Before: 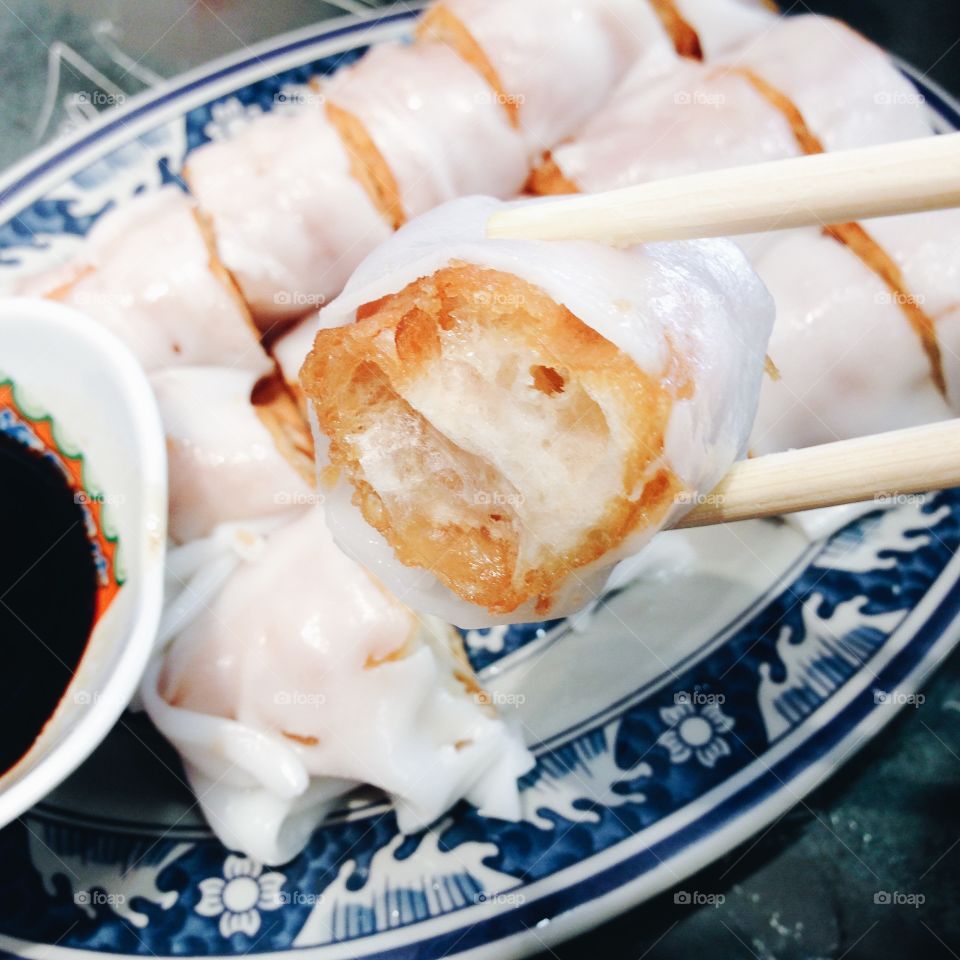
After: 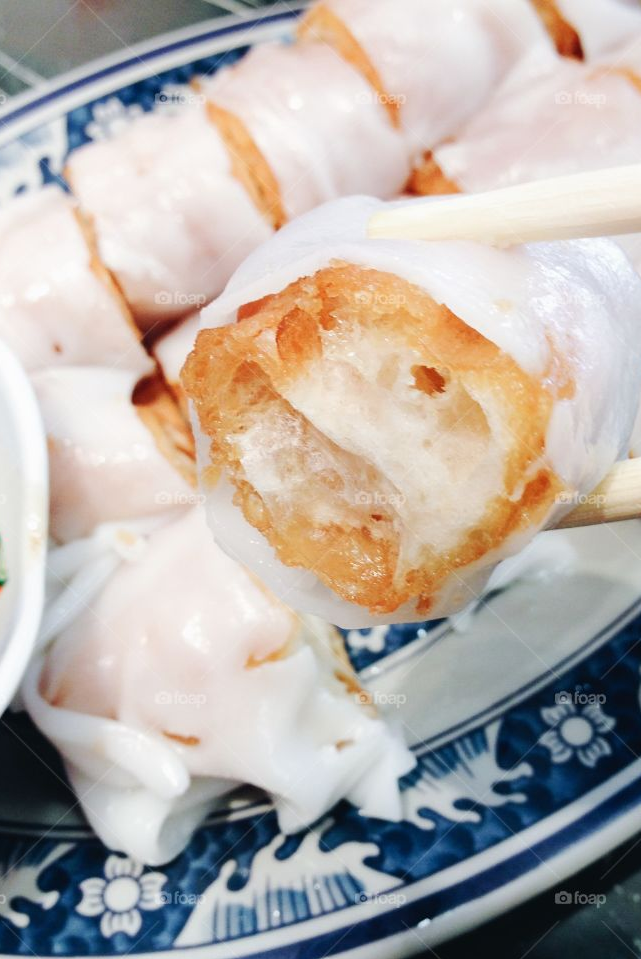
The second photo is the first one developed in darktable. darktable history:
crop and rotate: left 12.445%, right 20.749%
